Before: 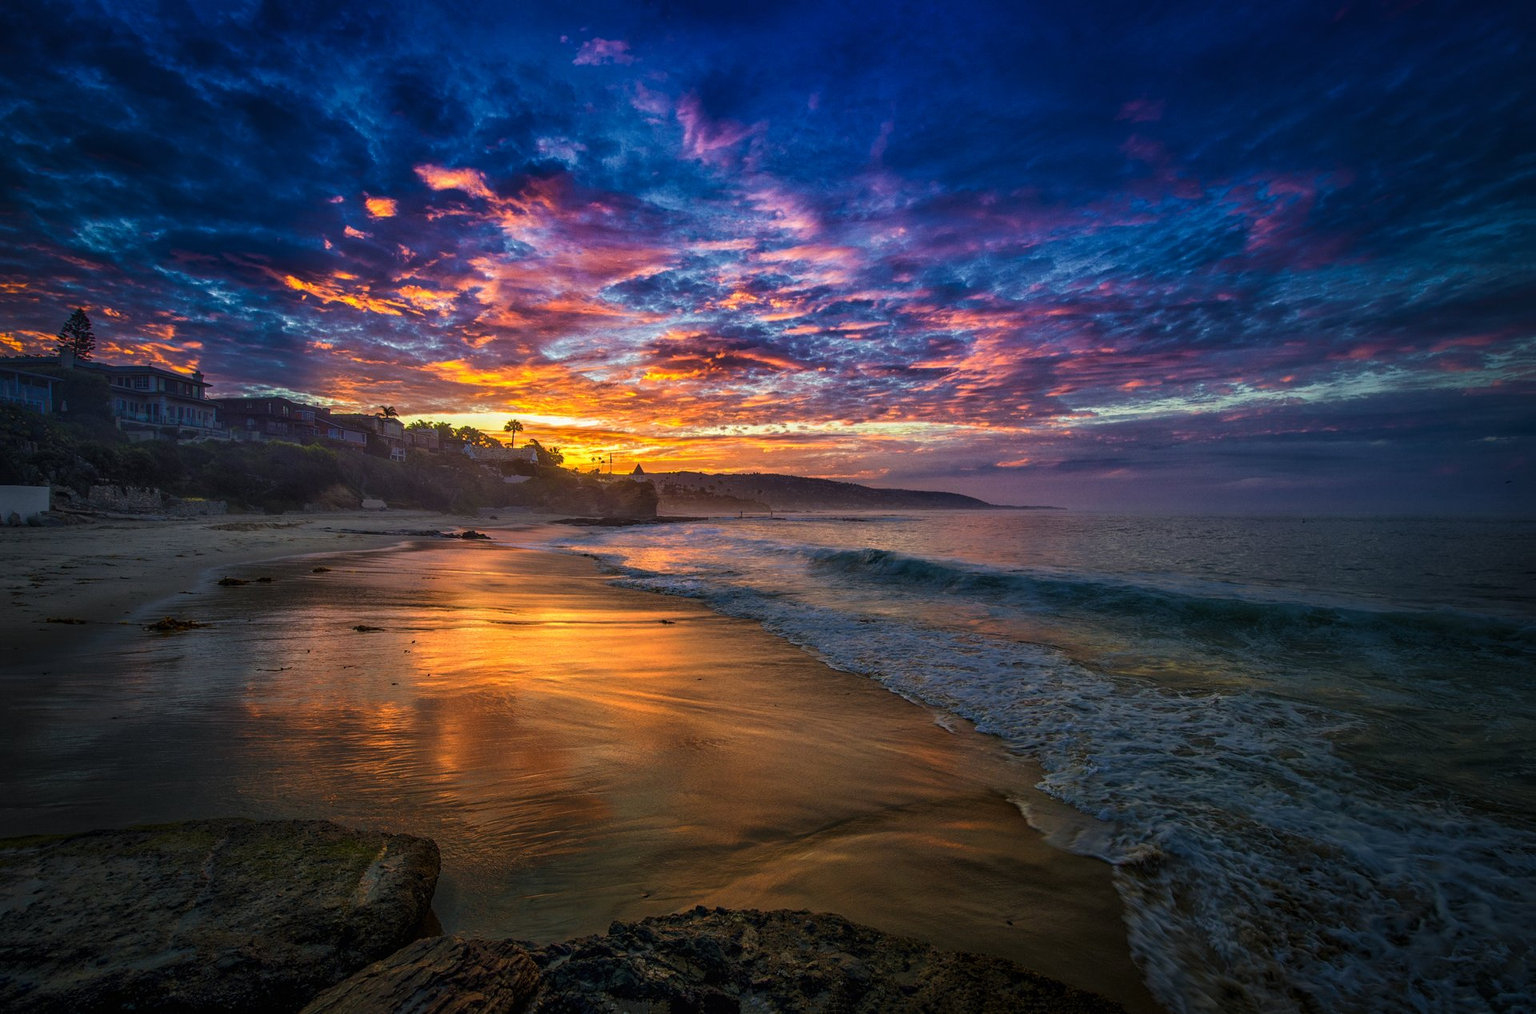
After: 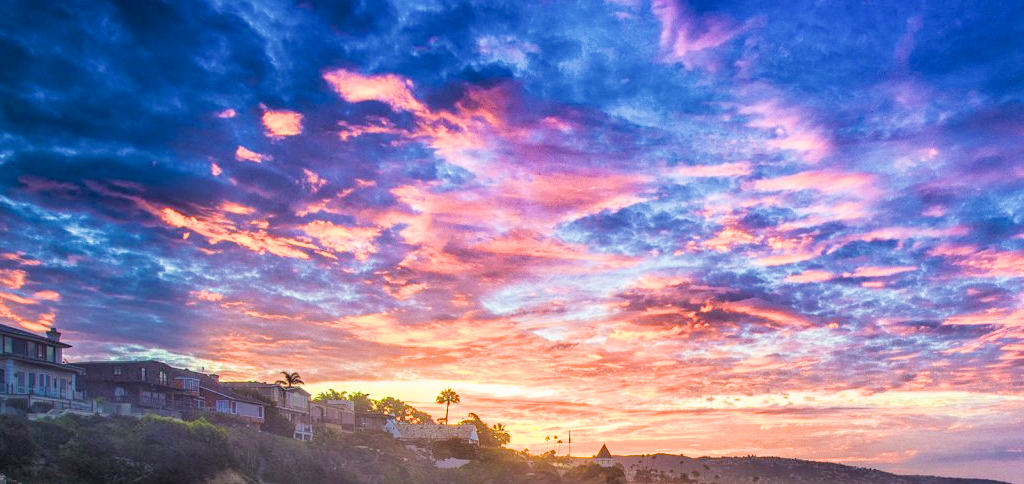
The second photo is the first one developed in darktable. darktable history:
exposure: black level correction 0.001, exposure 1.816 EV, compensate exposure bias true, compensate highlight preservation false
crop: left 10.11%, top 10.735%, right 36.537%, bottom 51.037%
filmic rgb: black relative exposure -7.65 EV, white relative exposure 4.56 EV, threshold 6 EV, hardness 3.61, enable highlight reconstruction true
